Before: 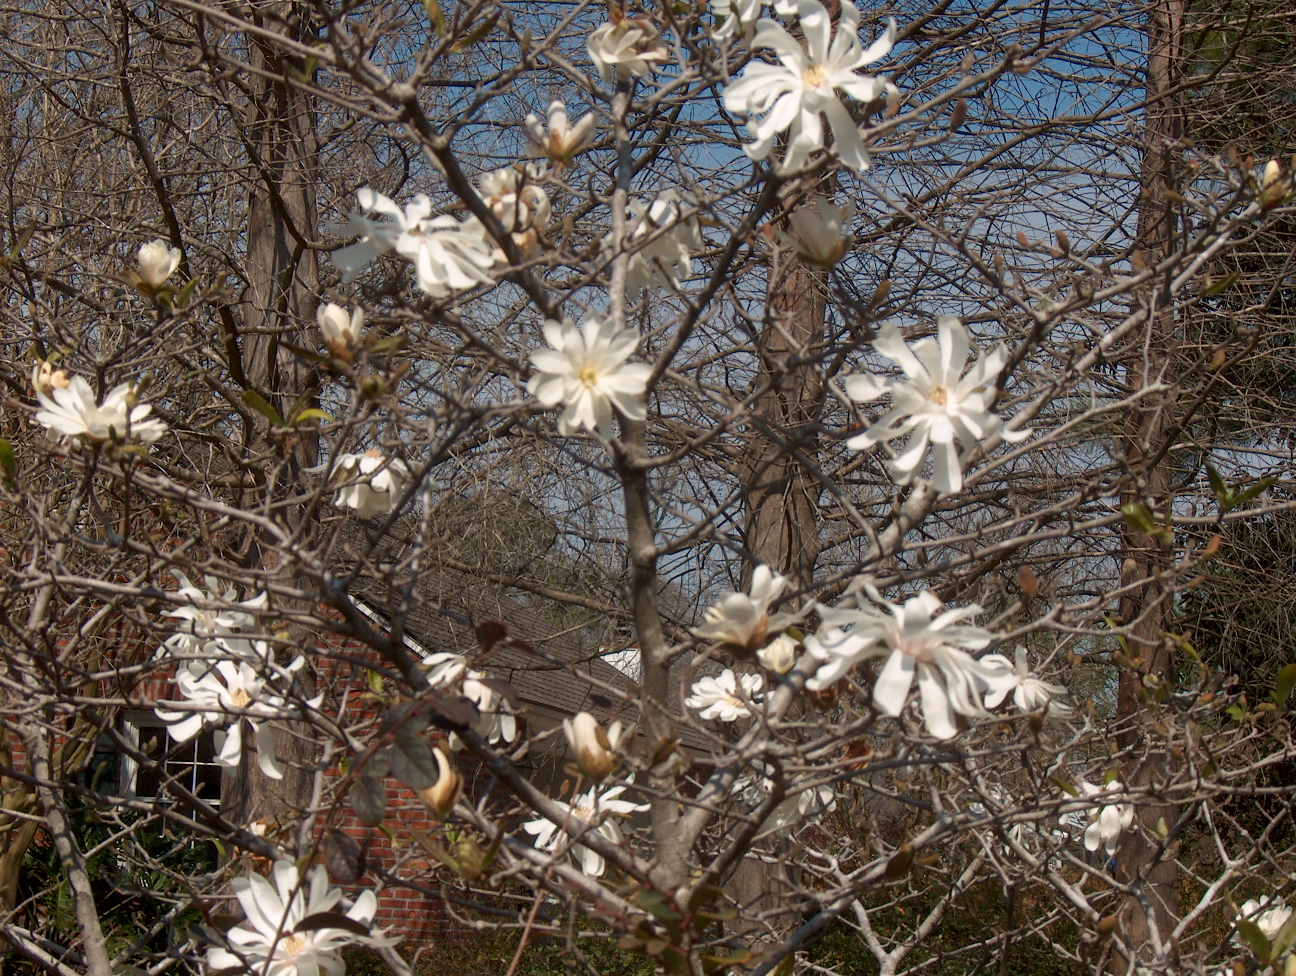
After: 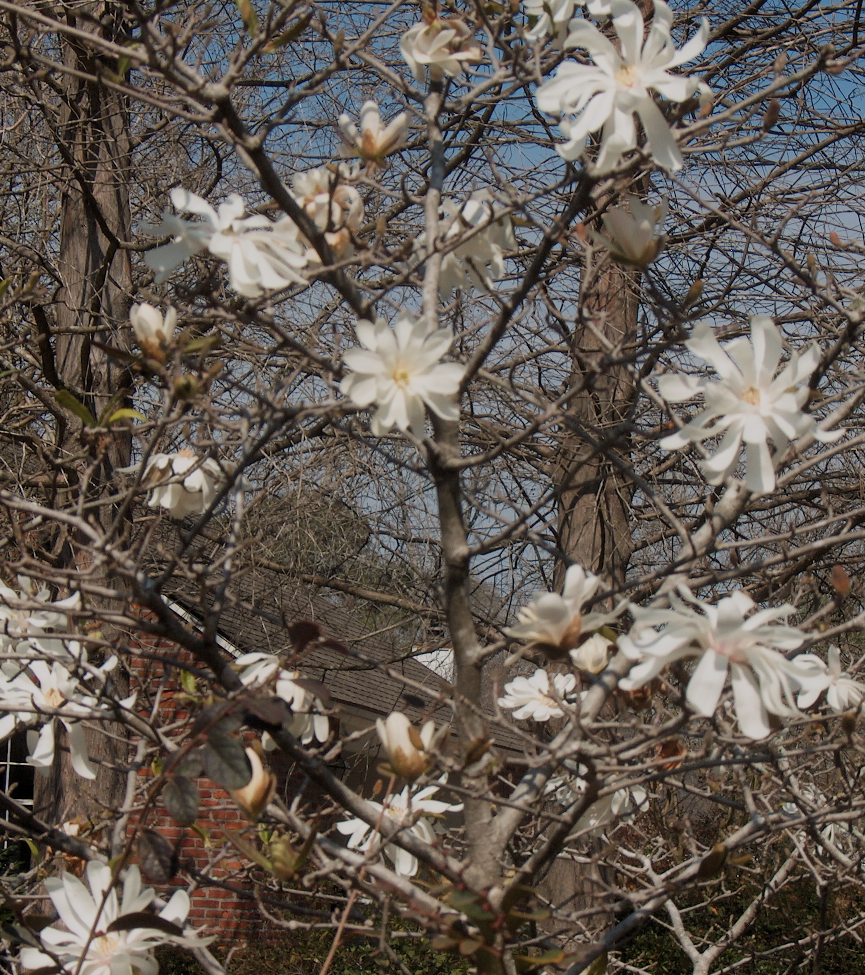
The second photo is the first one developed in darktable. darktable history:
crop and rotate: left 14.488%, right 18.705%
filmic rgb: black relative exposure -7.98 EV, white relative exposure 3.99 EV, threshold 5.97 EV, hardness 4.12, contrast 0.993, color science v5 (2021), contrast in shadows safe, contrast in highlights safe, enable highlight reconstruction true
